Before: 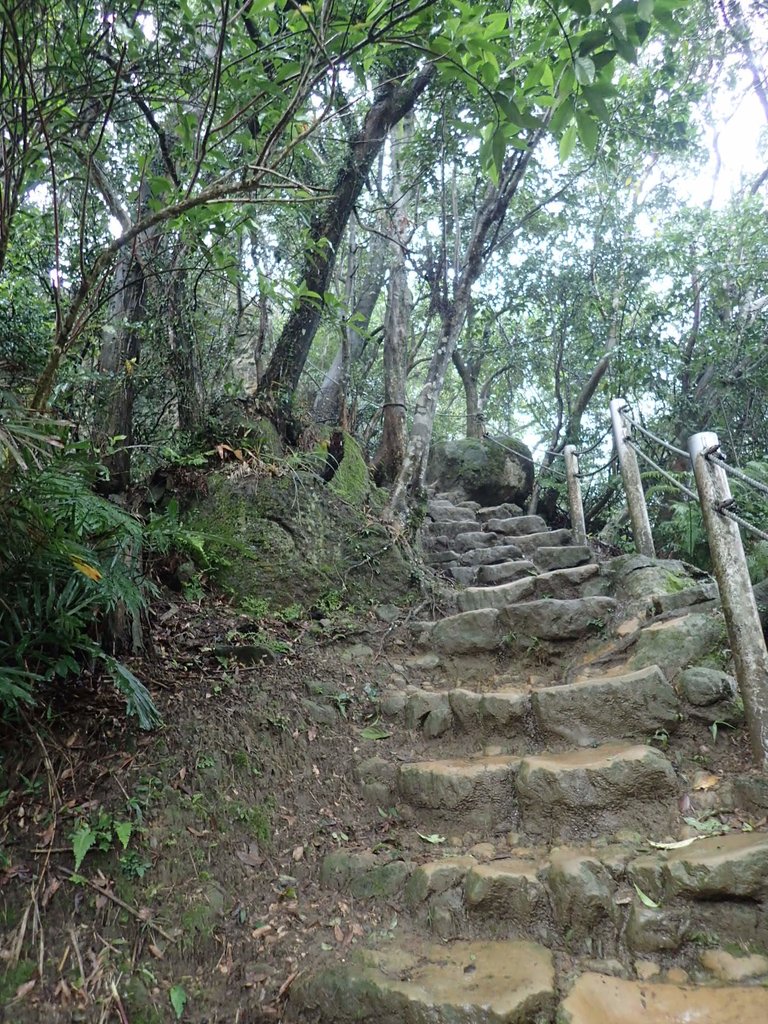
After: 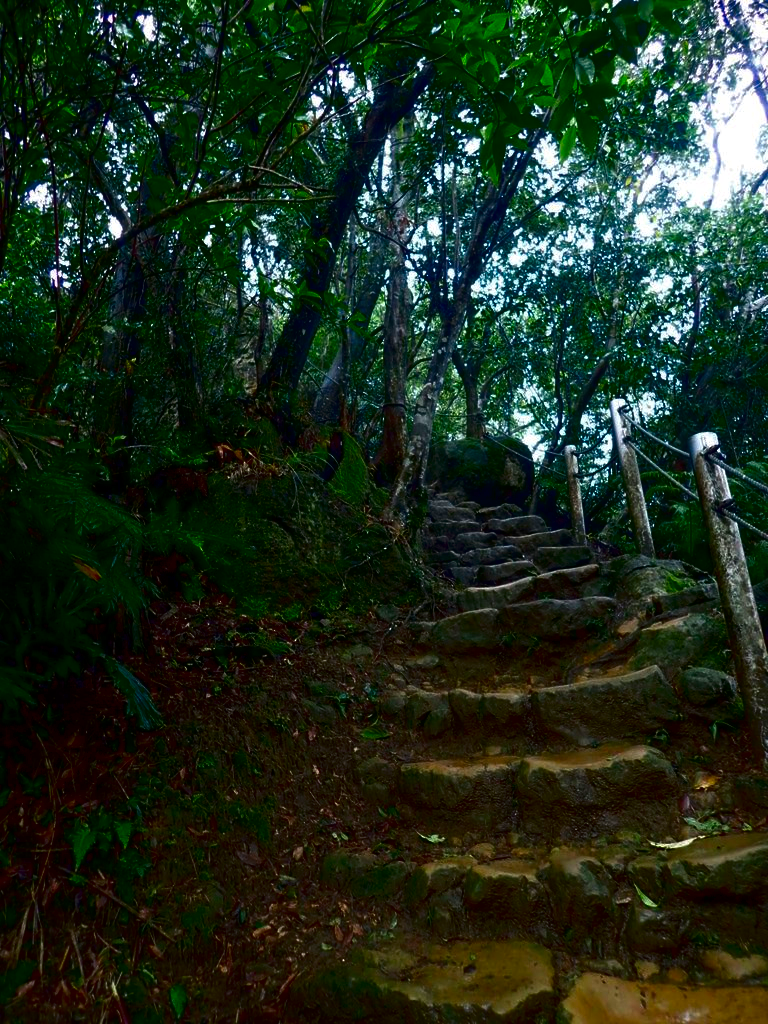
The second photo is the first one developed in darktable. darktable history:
shadows and highlights: shadows -10.37, white point adjustment 1.67, highlights 10.24
contrast brightness saturation: brightness -0.987, saturation 0.992
